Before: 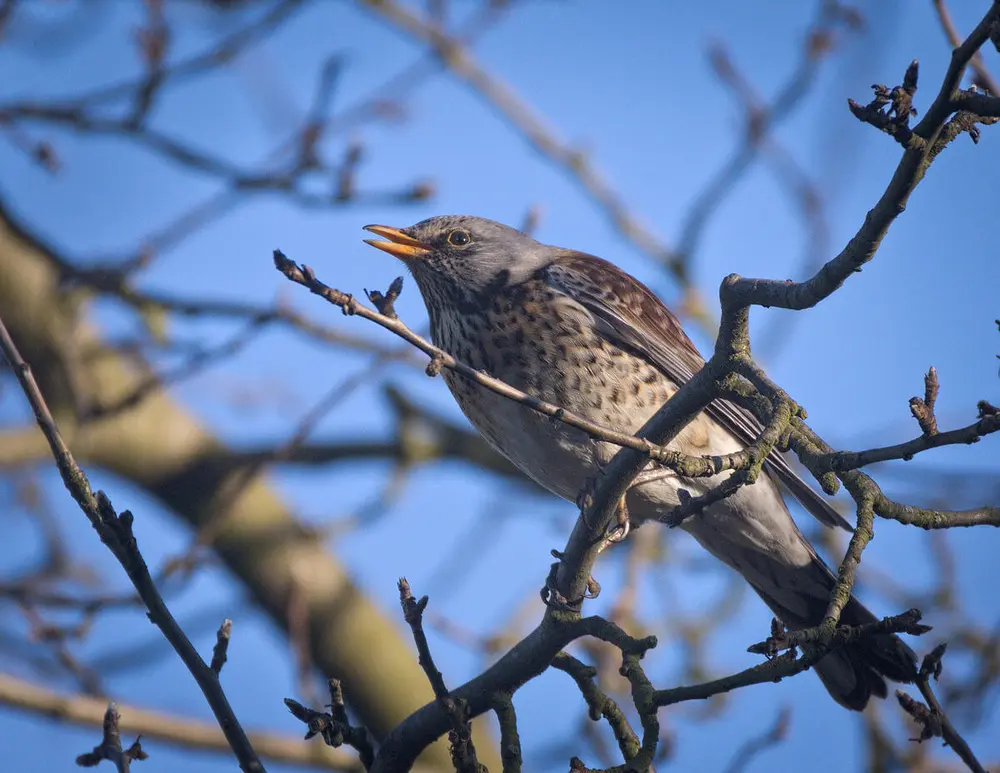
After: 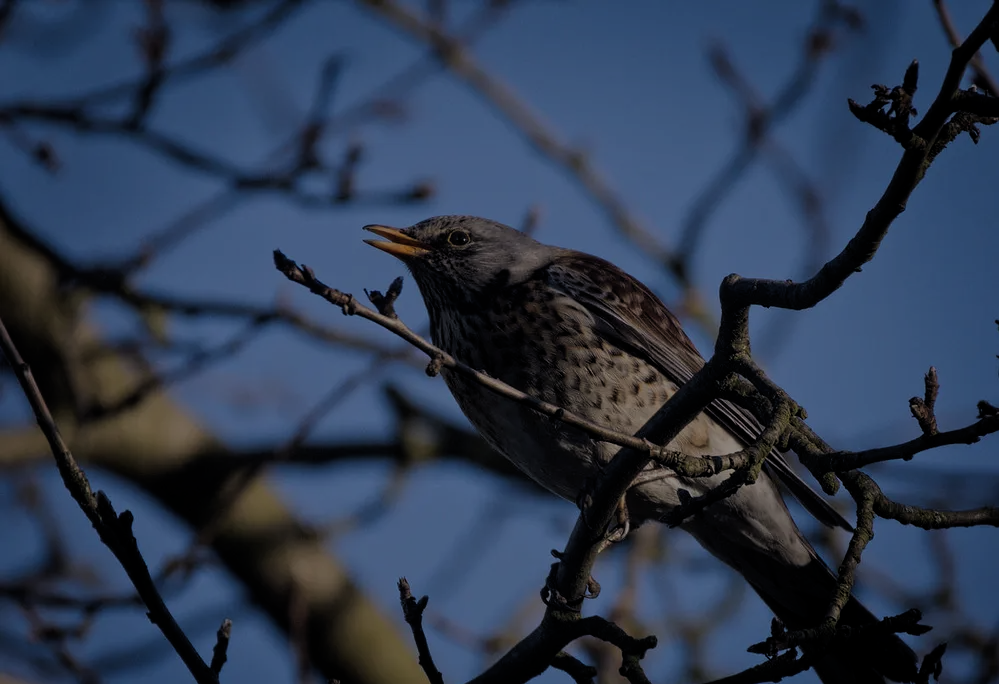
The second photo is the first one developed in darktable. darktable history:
filmic rgb: middle gray luminance 29.04%, black relative exposure -10.34 EV, white relative exposure 5.48 EV, target black luminance 0%, hardness 3.93, latitude 1.7%, contrast 1.123, highlights saturation mix 5.56%, shadows ↔ highlights balance 14.96%
crop and rotate: top 0%, bottom 11.46%
exposure: exposure -1.934 EV, compensate highlight preservation false
